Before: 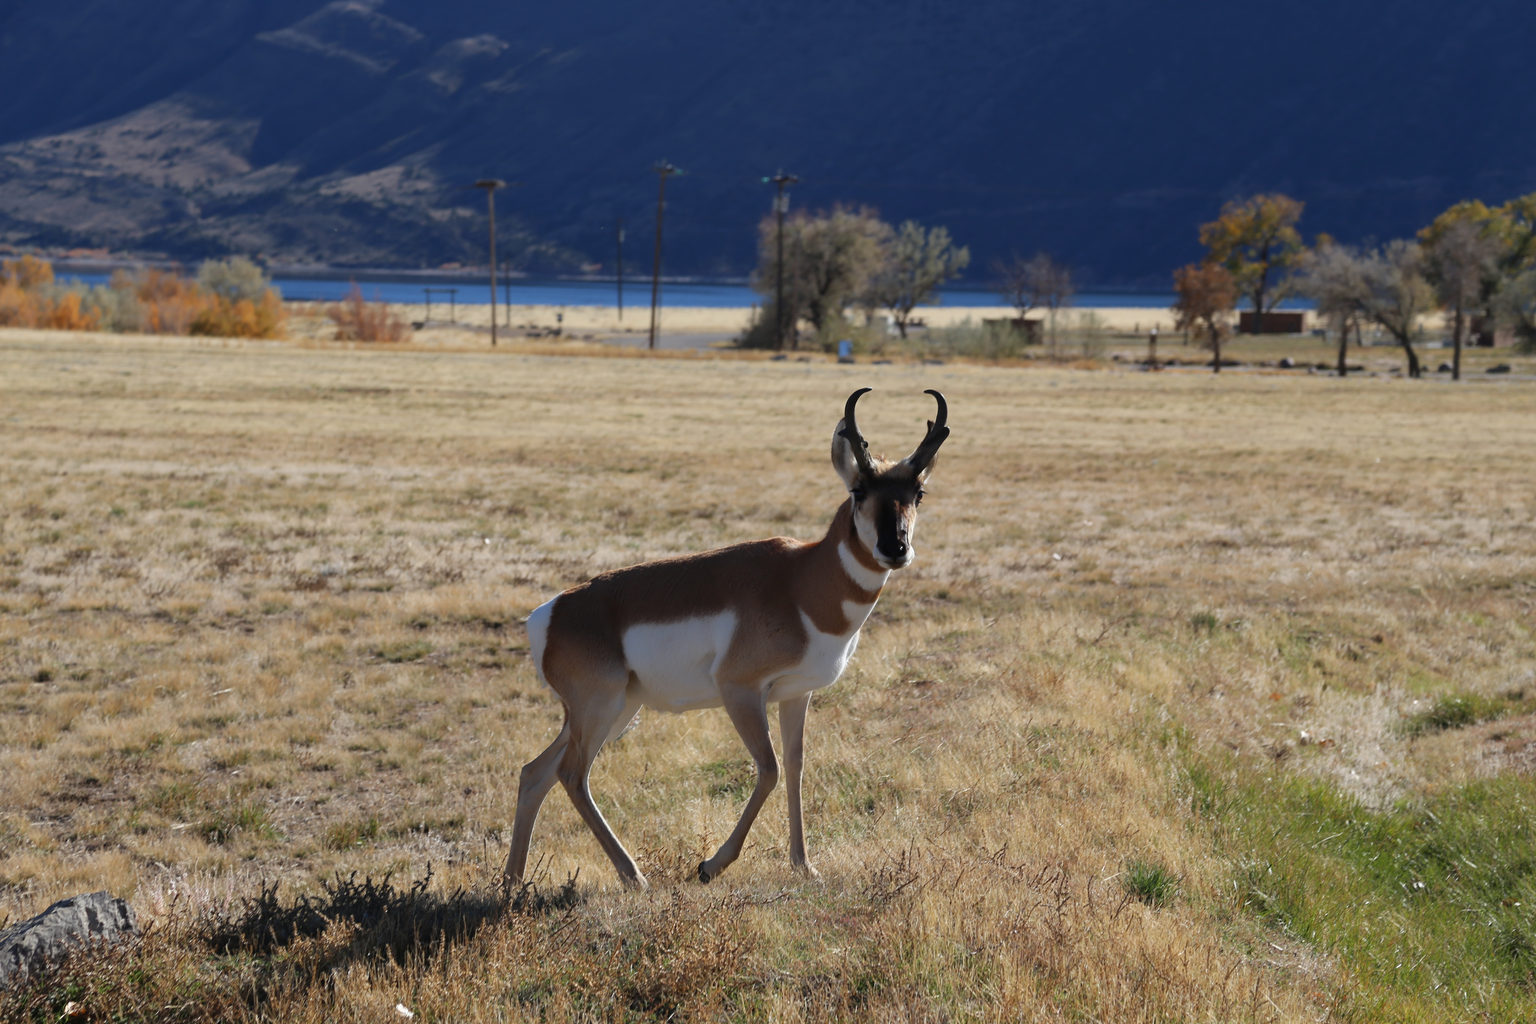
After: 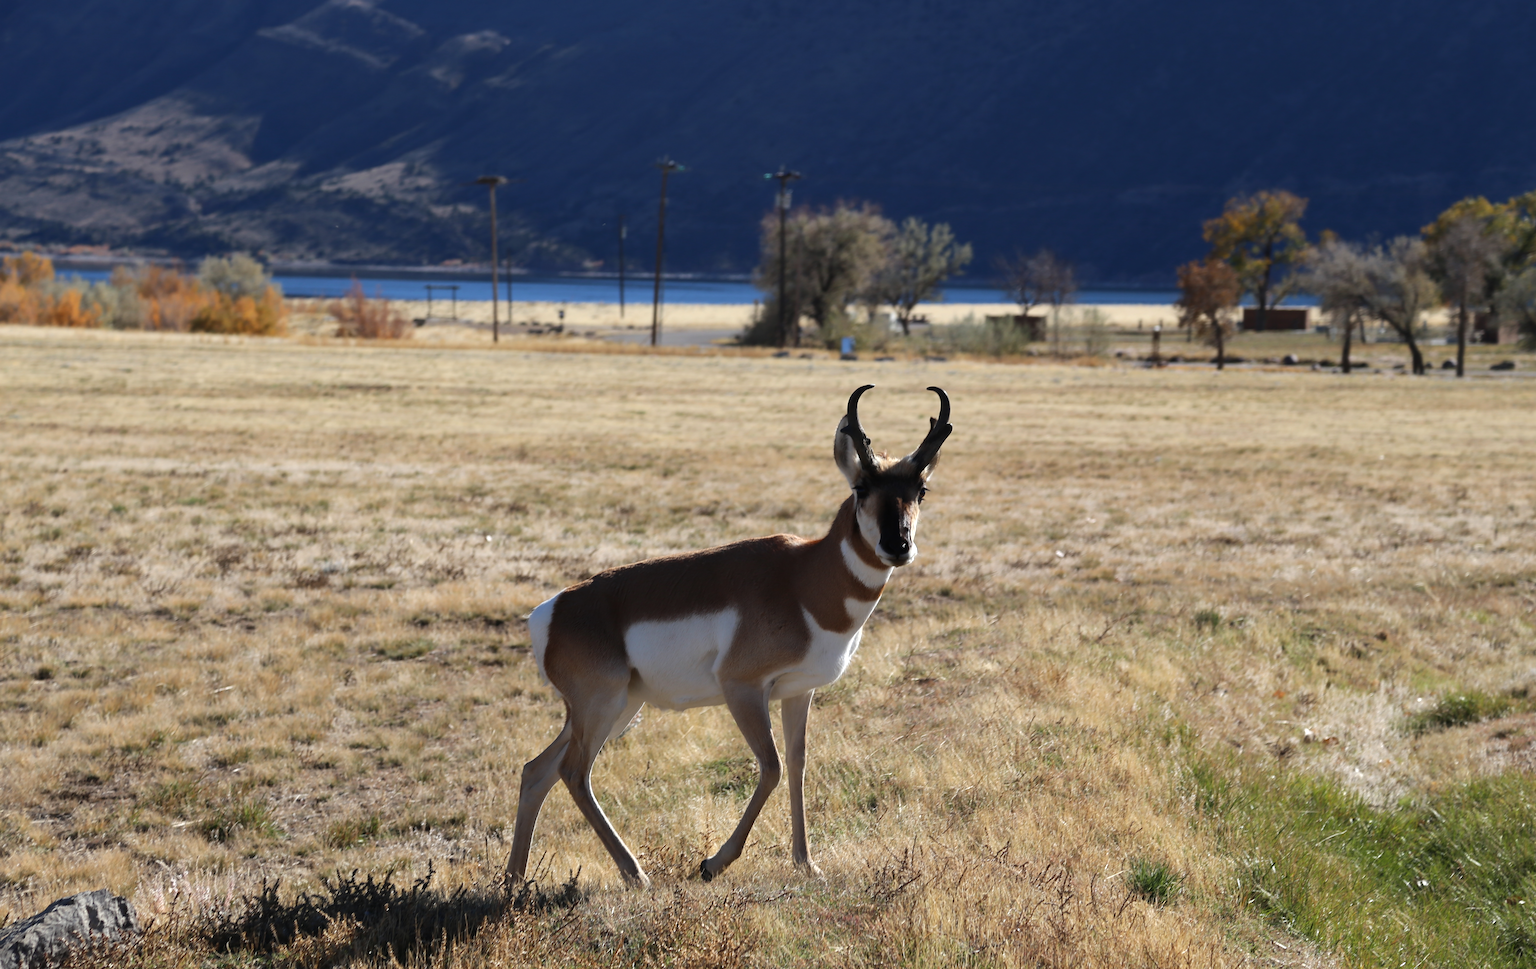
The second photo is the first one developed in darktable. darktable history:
tone equalizer: -8 EV -0.433 EV, -7 EV -0.367 EV, -6 EV -0.343 EV, -5 EV -0.215 EV, -3 EV 0.215 EV, -2 EV 0.313 EV, -1 EV 0.408 EV, +0 EV 0.396 EV, edges refinement/feathering 500, mask exposure compensation -1.57 EV, preserve details no
crop: top 0.461%, right 0.255%, bottom 5.085%
